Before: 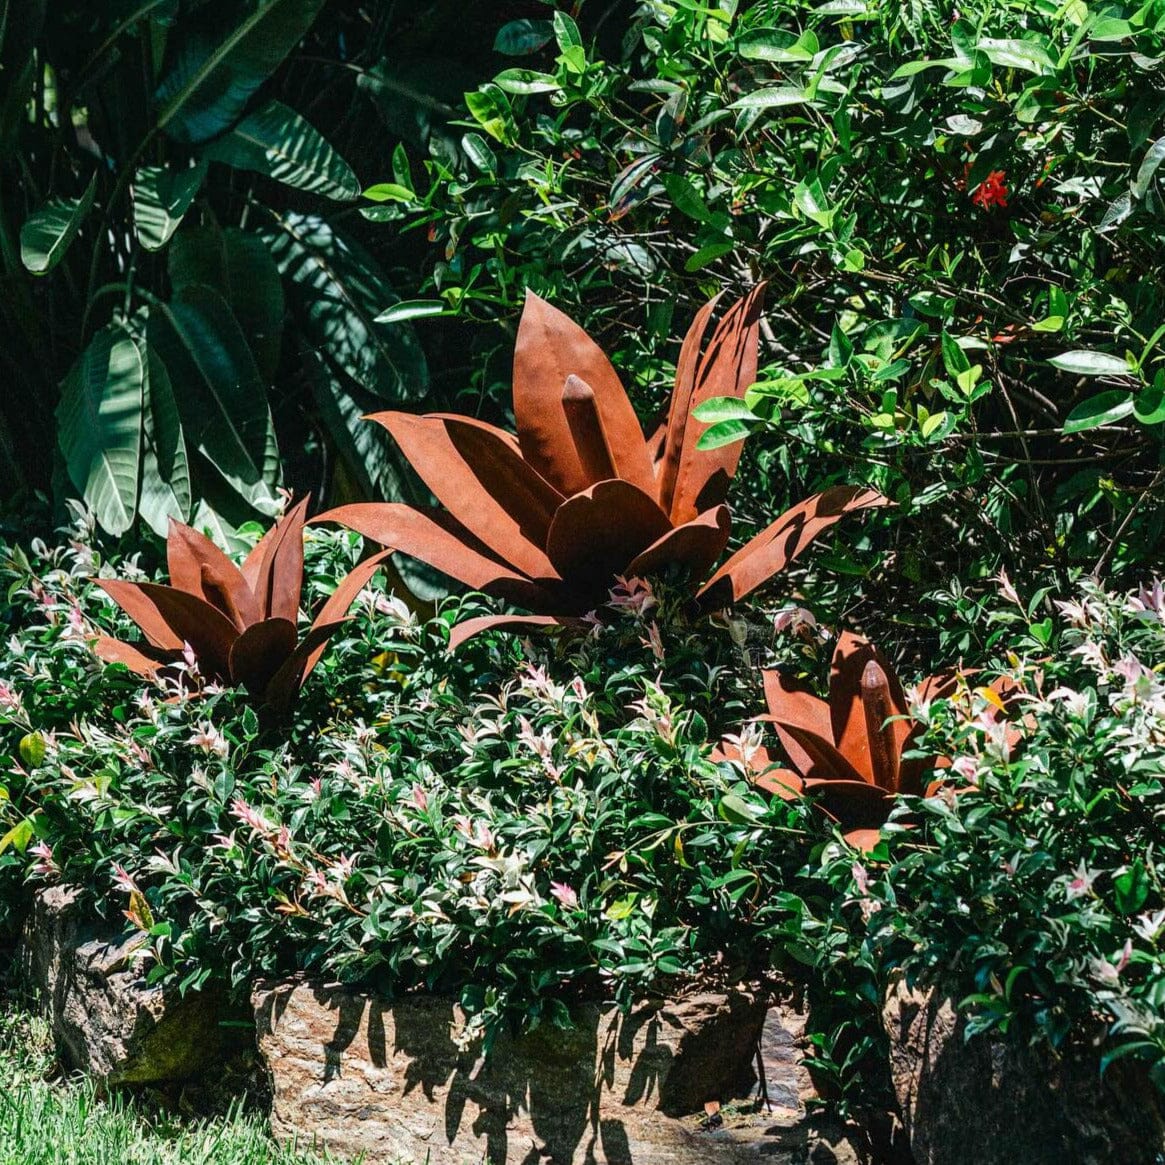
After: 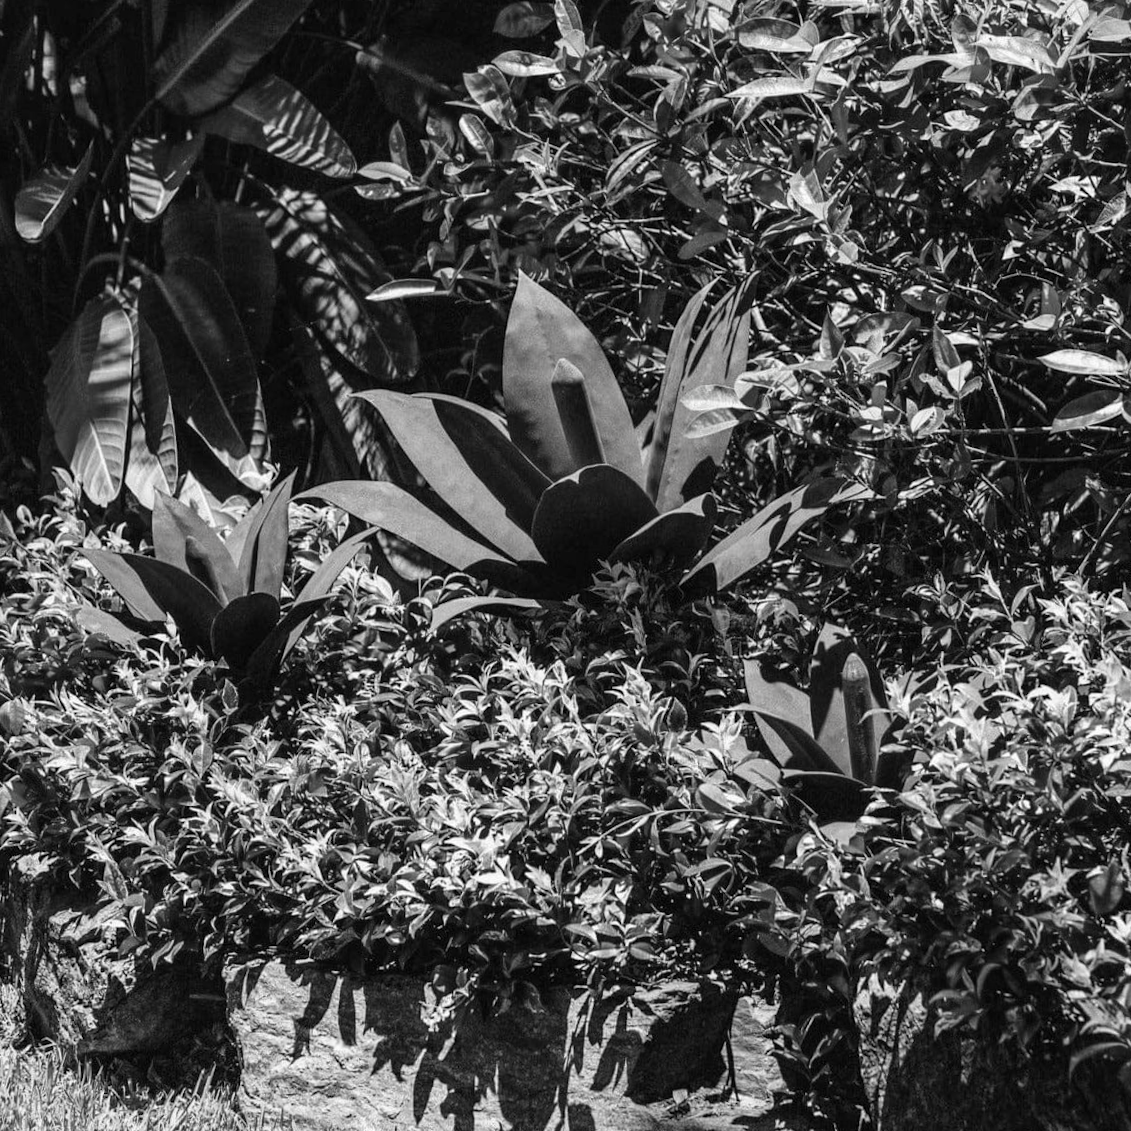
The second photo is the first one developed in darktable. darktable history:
crop and rotate: angle -1.73°
contrast brightness saturation: saturation -0.993
